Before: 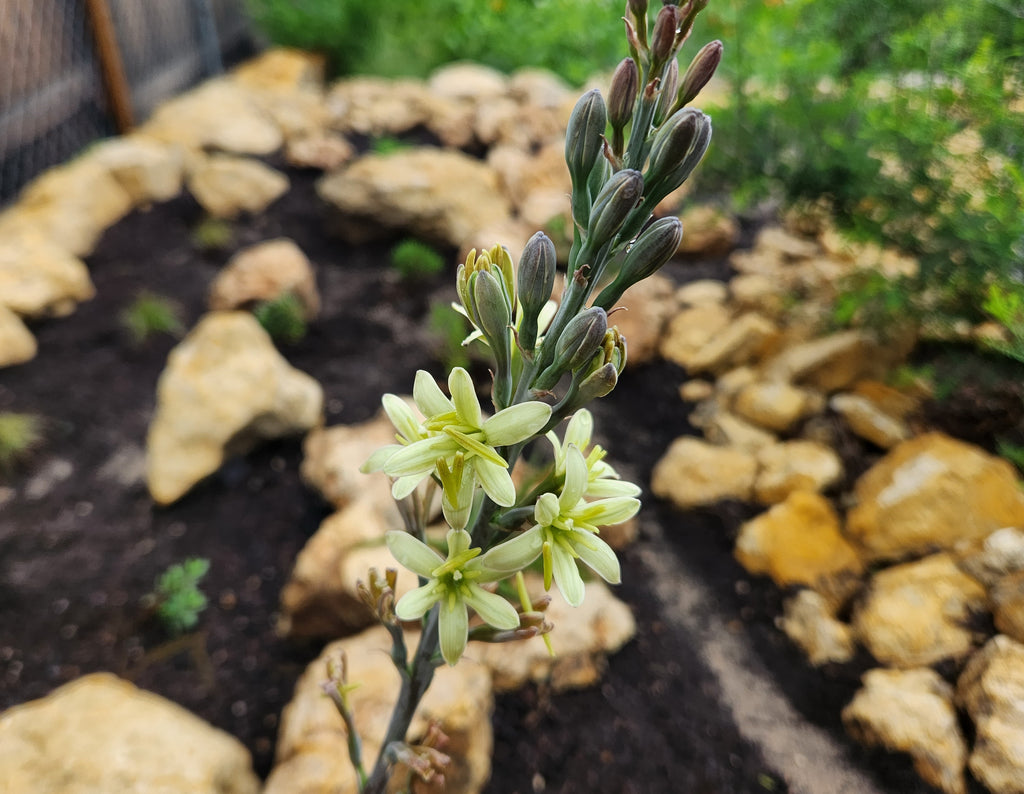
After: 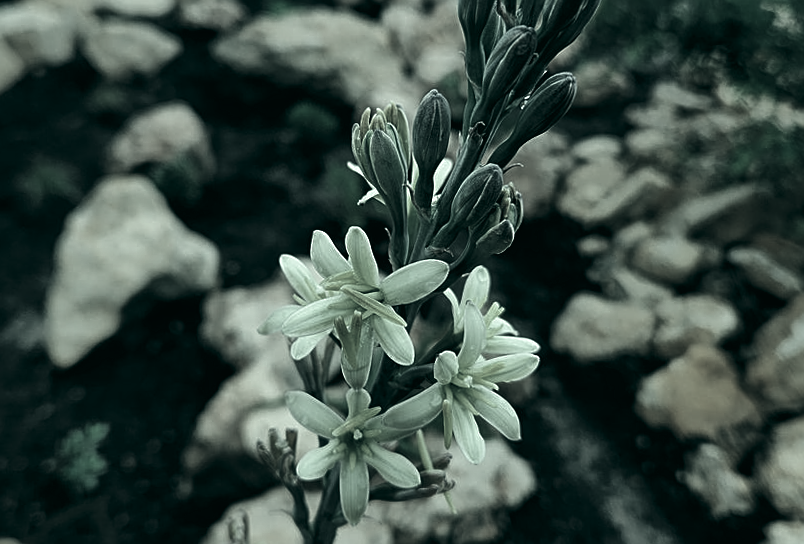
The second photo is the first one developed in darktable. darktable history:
crop: left 9.712%, top 16.928%, right 10.845%, bottom 12.332%
color correction: highlights a* -20.08, highlights b* 9.8, shadows a* -20.4, shadows b* -10.76
velvia: on, module defaults
rotate and perspective: rotation -1°, crop left 0.011, crop right 0.989, crop top 0.025, crop bottom 0.975
levels: levels [0, 0.618, 1]
sharpen: on, module defaults
color contrast: green-magenta contrast 0.3, blue-yellow contrast 0.15
